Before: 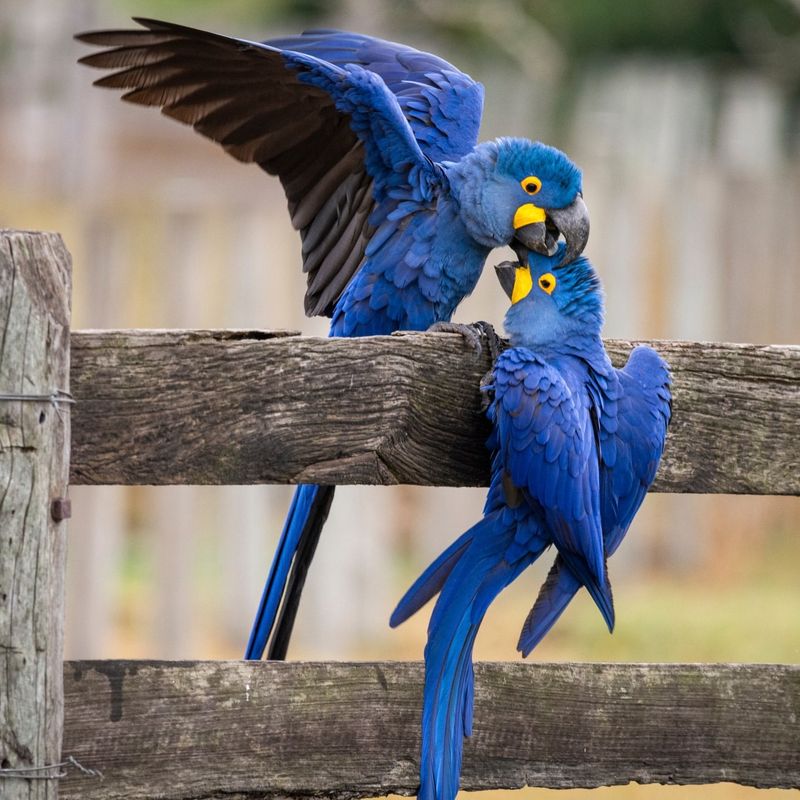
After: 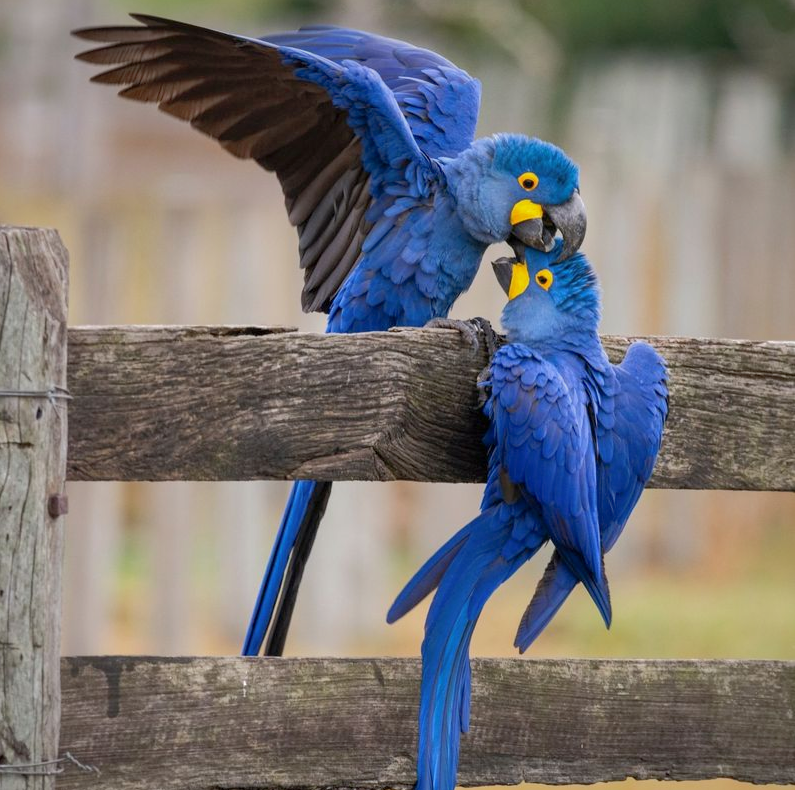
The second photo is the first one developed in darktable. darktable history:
shadows and highlights: highlights -59.98, highlights color adjustment 0.181%
crop: left 0.418%, top 0.582%, right 0.149%, bottom 0.587%
